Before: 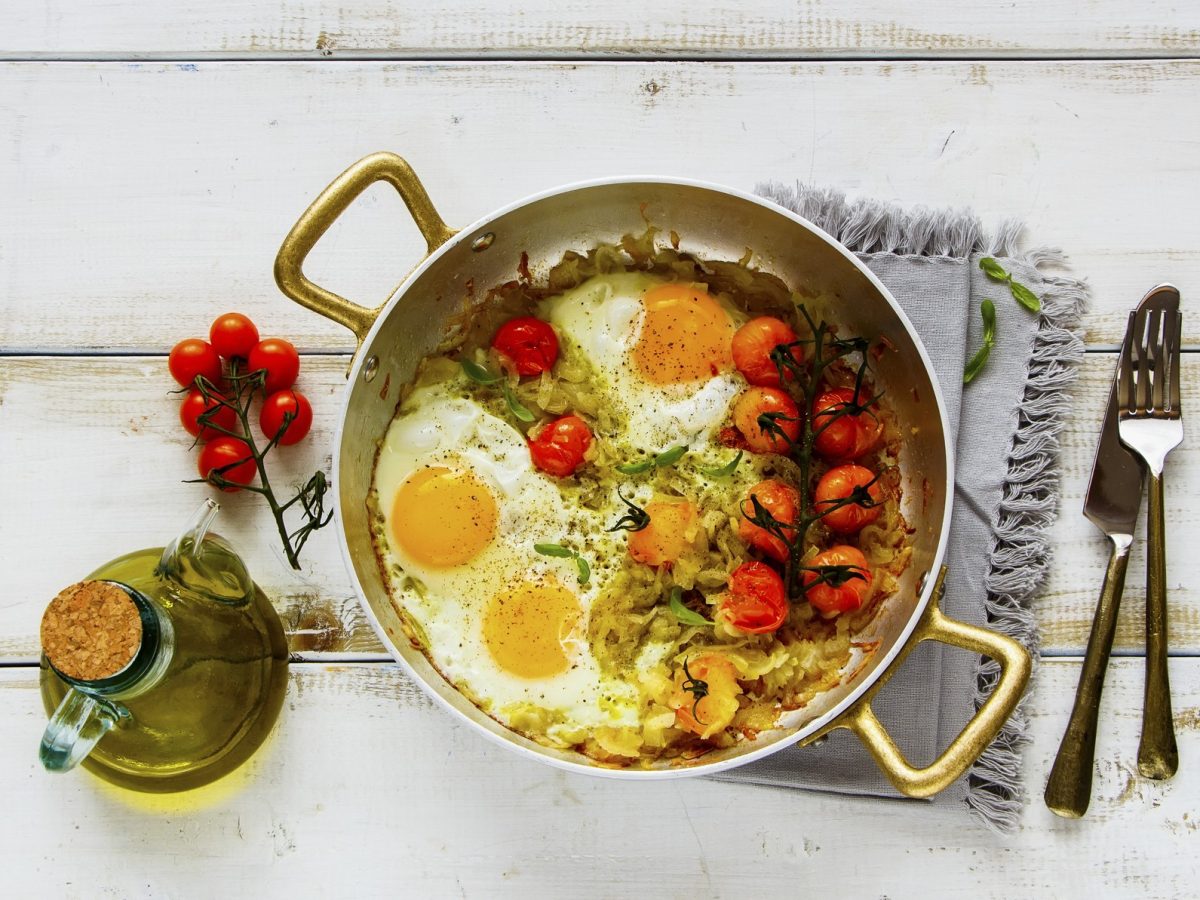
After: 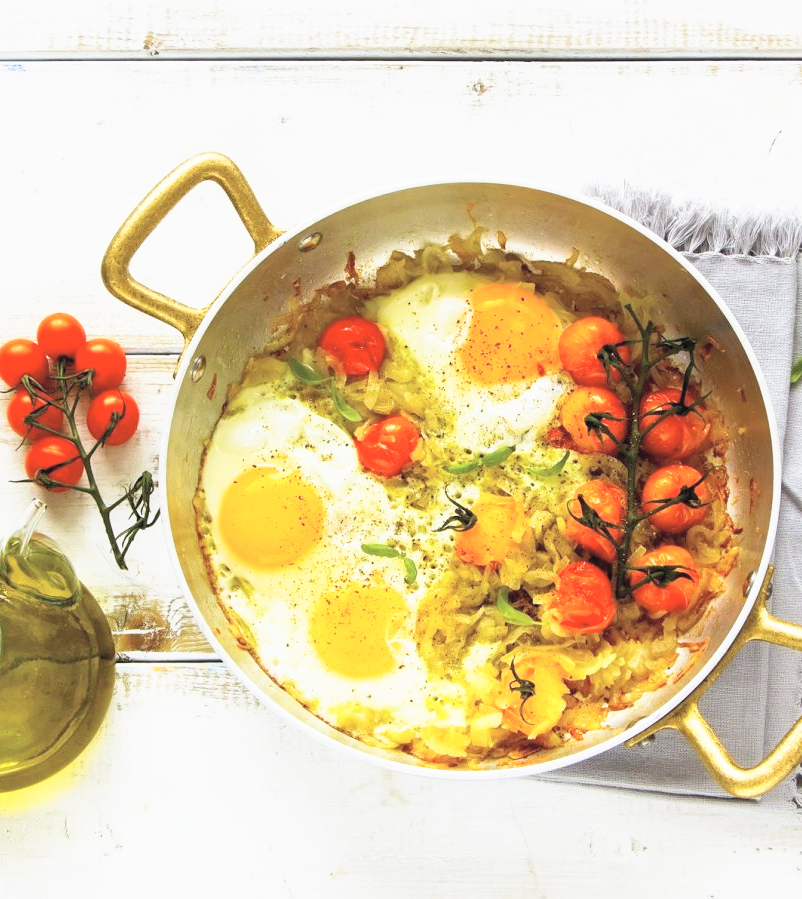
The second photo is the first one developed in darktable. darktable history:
contrast brightness saturation: brightness 0.284
crop and rotate: left 14.417%, right 18.746%
base curve: curves: ch0 [(0, 0) (0.557, 0.834) (1, 1)], preserve colors none
